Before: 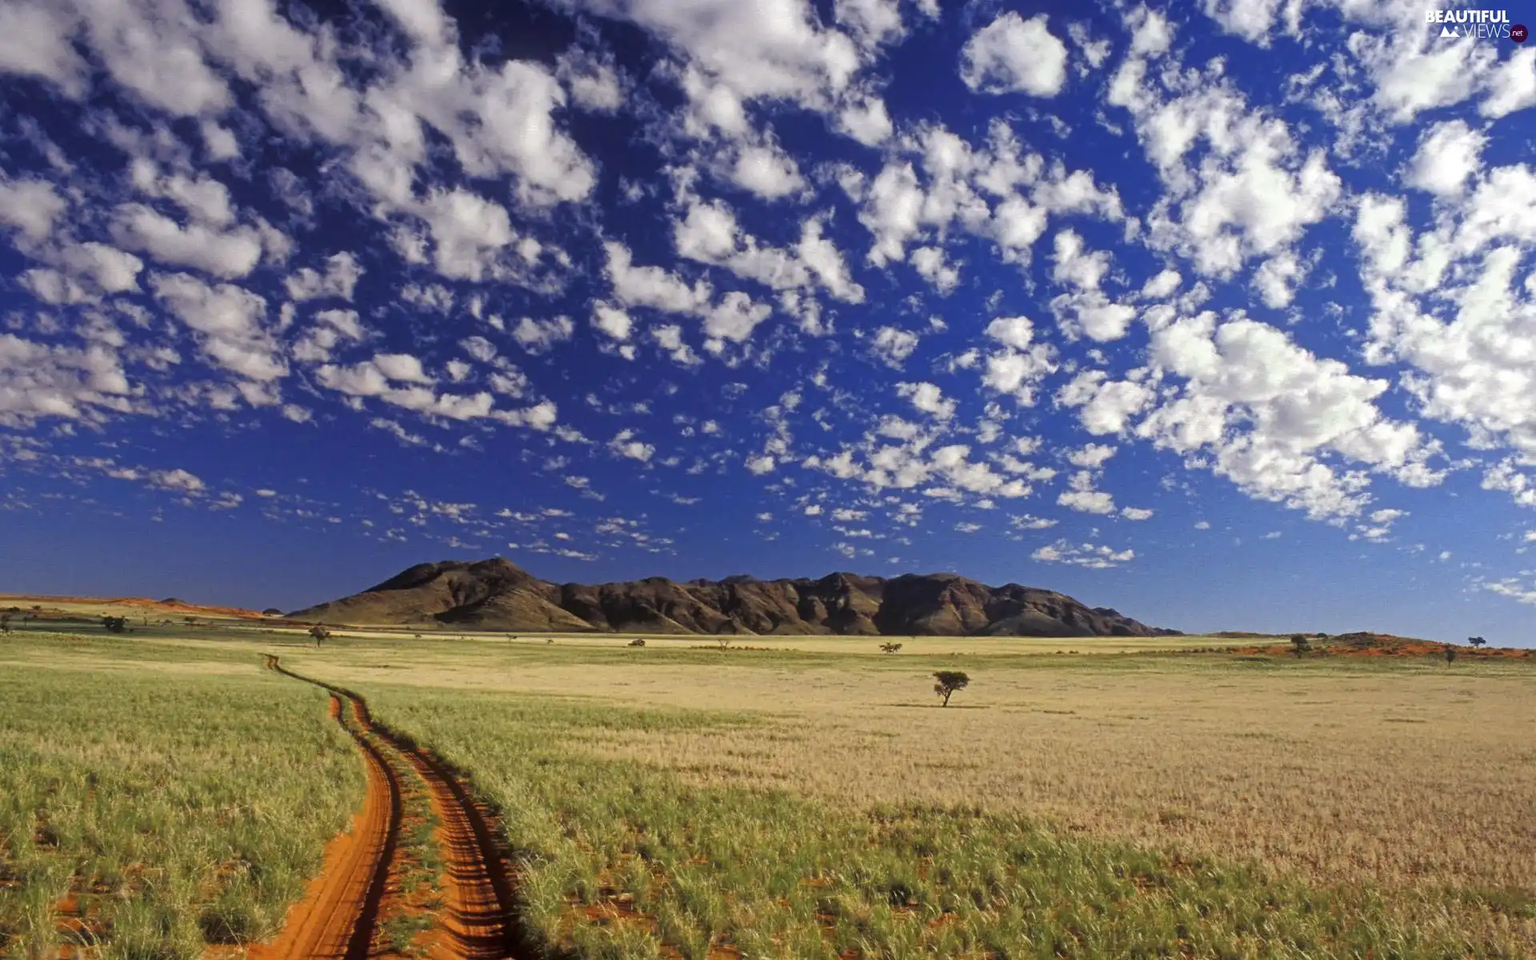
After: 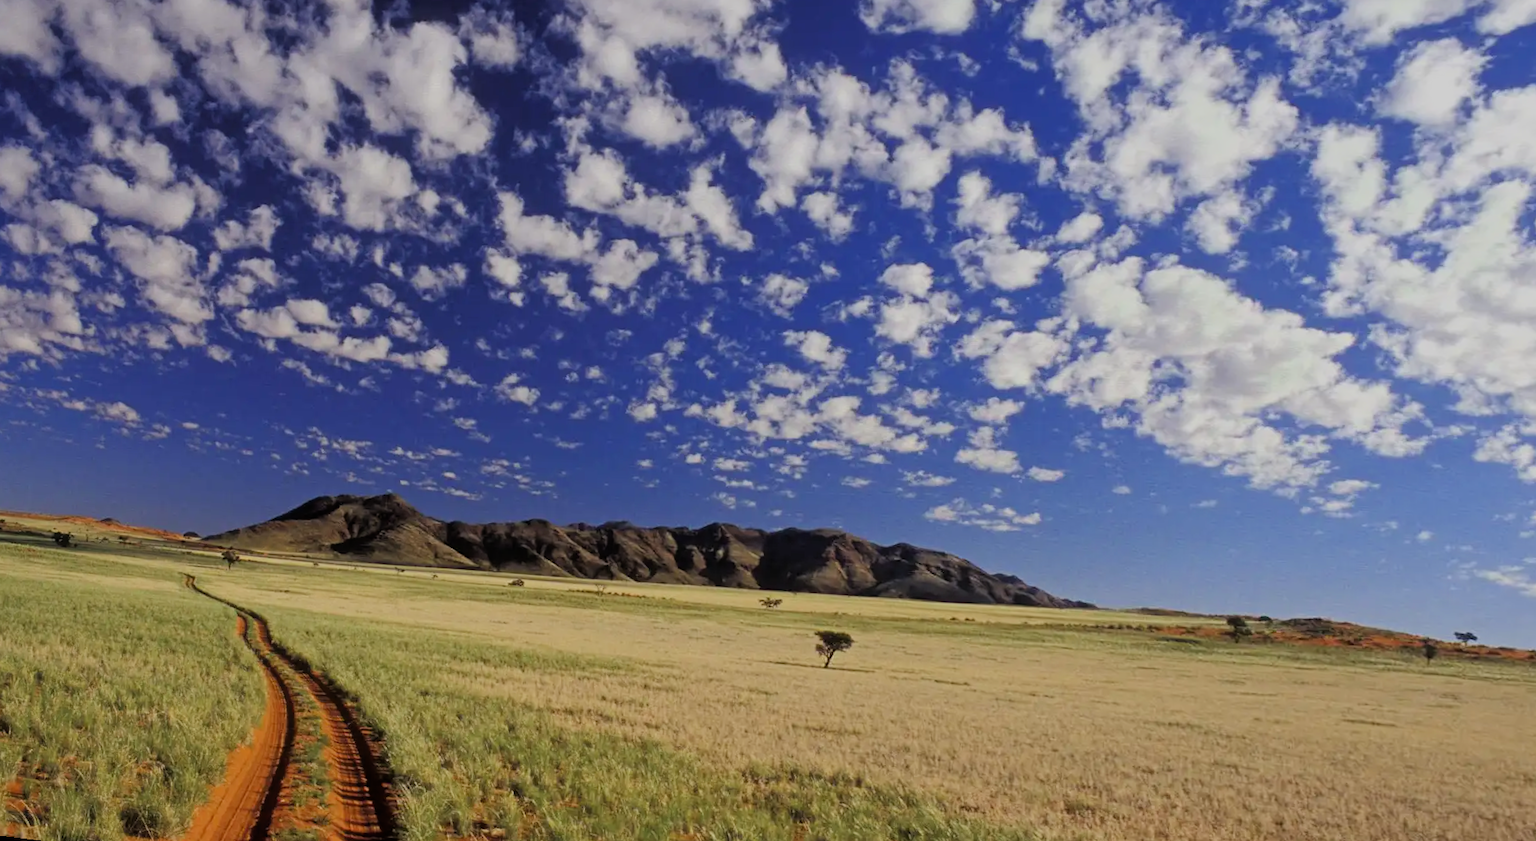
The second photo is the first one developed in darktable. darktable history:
rotate and perspective: rotation 1.69°, lens shift (vertical) -0.023, lens shift (horizontal) -0.291, crop left 0.025, crop right 0.988, crop top 0.092, crop bottom 0.842
white balance: emerald 1
filmic rgb: black relative exposure -7.15 EV, white relative exposure 5.36 EV, hardness 3.02, color science v6 (2022)
